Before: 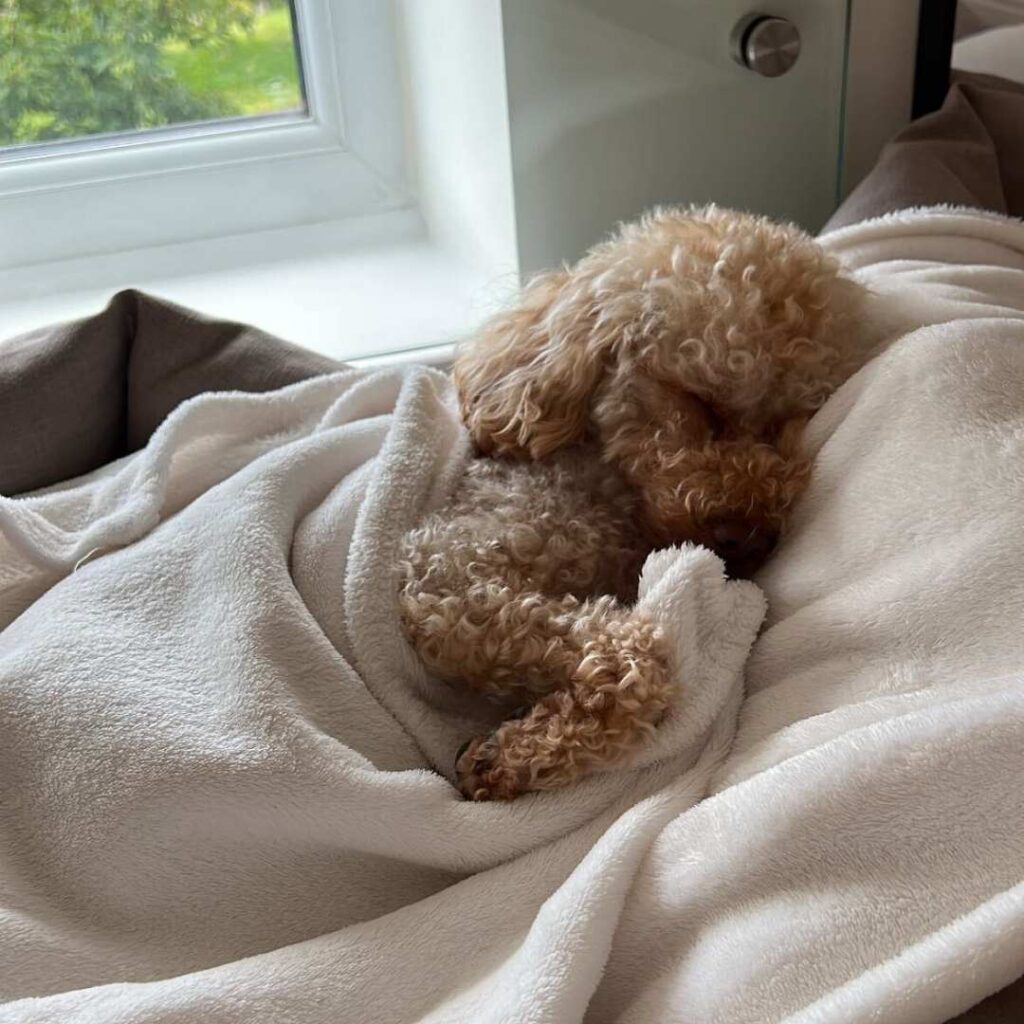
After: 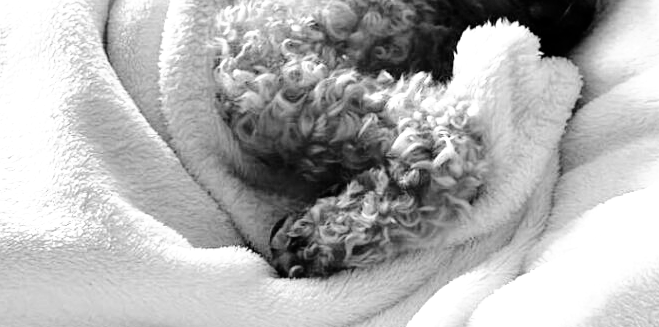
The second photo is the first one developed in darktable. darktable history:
exposure: exposure 1.15 EV, compensate highlight preservation false
color balance rgb: linear chroma grading › shadows -8%, linear chroma grading › global chroma 10%, perceptual saturation grading › global saturation 2%, perceptual saturation grading › highlights -2%, perceptual saturation grading › mid-tones 4%, perceptual saturation grading › shadows 8%, perceptual brilliance grading › global brilliance 2%, perceptual brilliance grading › highlights -4%, global vibrance 16%, saturation formula JzAzBz (2021)
crop: left 18.091%, top 51.13%, right 17.525%, bottom 16.85%
white balance: red 0.974, blue 1.044
monochrome: on, module defaults
tone curve: curves: ch0 [(0, 0) (0.003, 0) (0.011, 0.001) (0.025, 0.001) (0.044, 0.003) (0.069, 0.009) (0.1, 0.018) (0.136, 0.032) (0.177, 0.074) (0.224, 0.13) (0.277, 0.218) (0.335, 0.321) (0.399, 0.425) (0.468, 0.523) (0.543, 0.617) (0.623, 0.708) (0.709, 0.789) (0.801, 0.873) (0.898, 0.967) (1, 1)], preserve colors none
